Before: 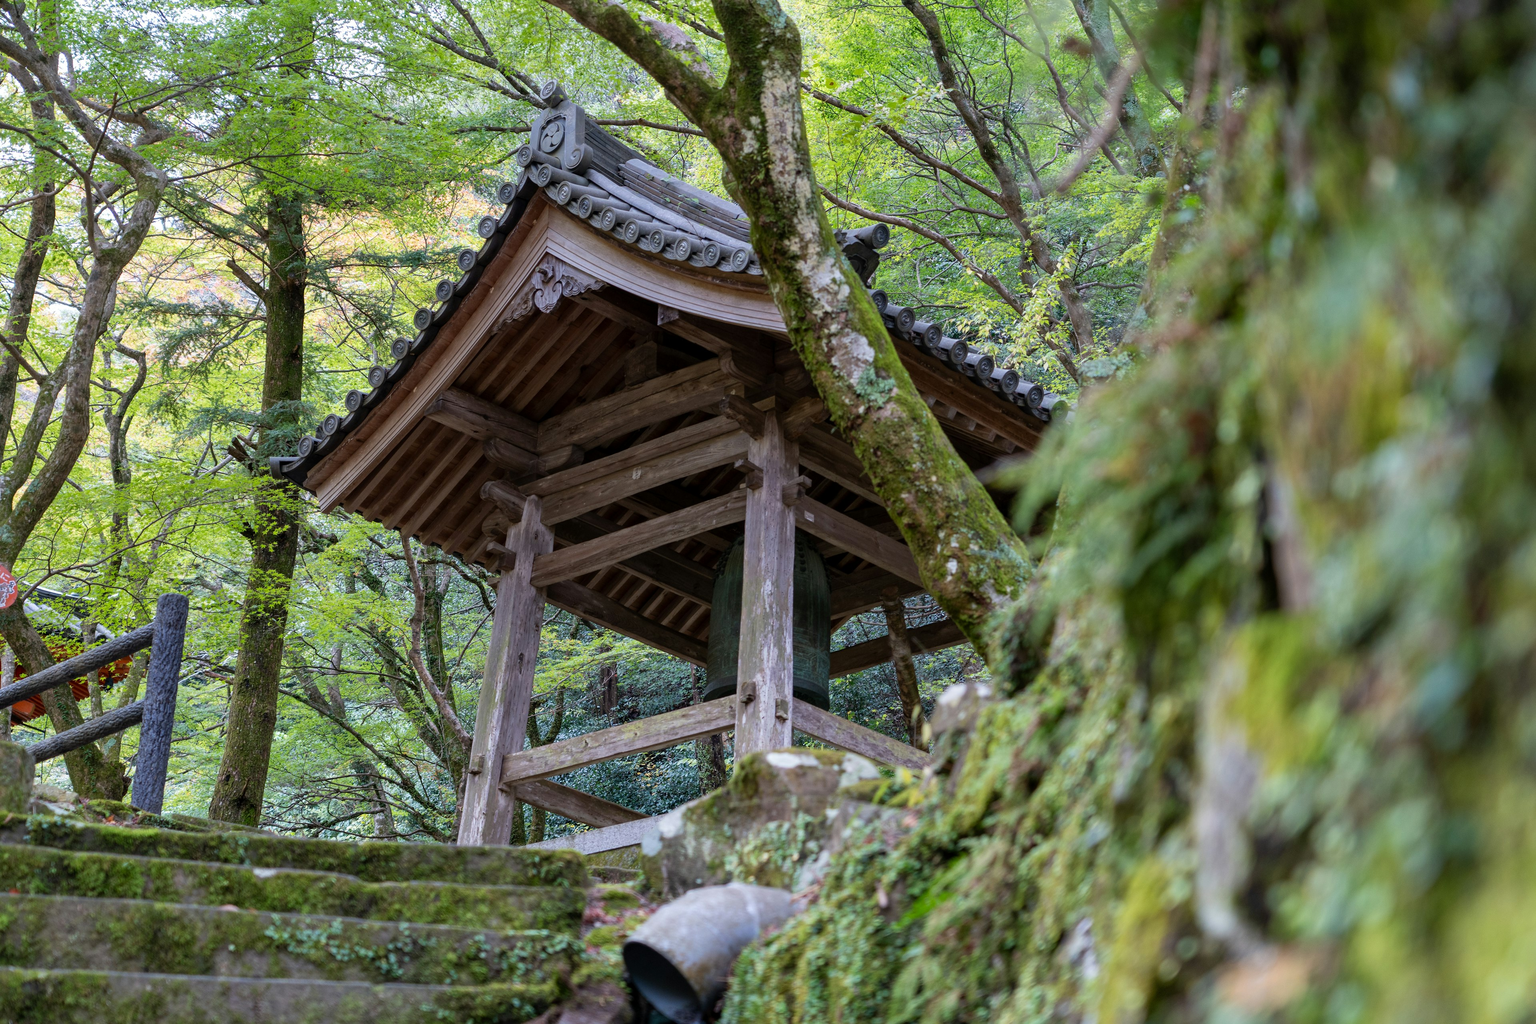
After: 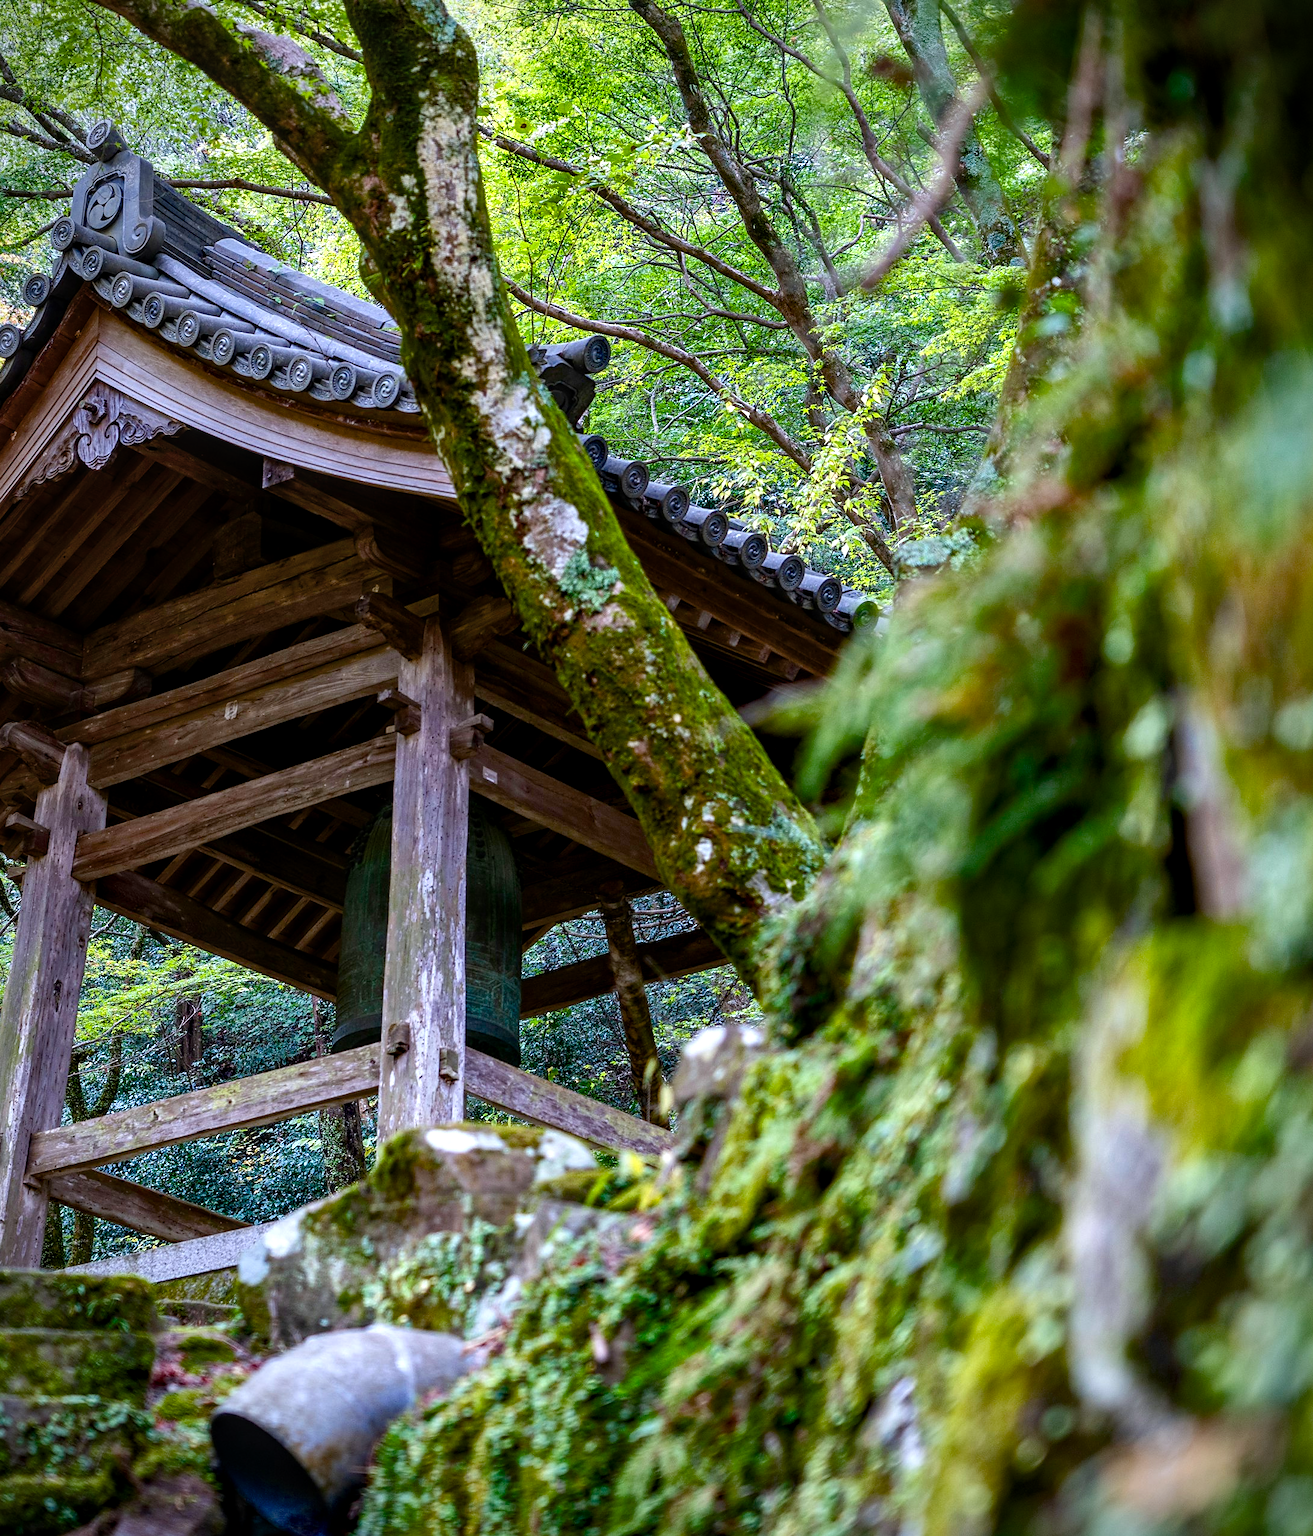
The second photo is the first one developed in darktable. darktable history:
crop: left 31.446%, top 0.024%, right 11.567%
local contrast: on, module defaults
vignetting: fall-off start 79.89%, brightness -0.581, saturation -0.125
color balance rgb: highlights gain › luminance 16.498%, highlights gain › chroma 2.855%, highlights gain › hue 262.83°, linear chroma grading › global chroma 15.236%, perceptual saturation grading › global saturation 20%, perceptual saturation grading › highlights -25.708%, perceptual saturation grading › shadows 49.913%, global vibrance 6.395%, contrast 12.729%, saturation formula JzAzBz (2021)
sharpen: radius 1.889, amount 0.409, threshold 1.262
shadows and highlights: shadows 12.51, white point adjustment 1.1, soften with gaussian
